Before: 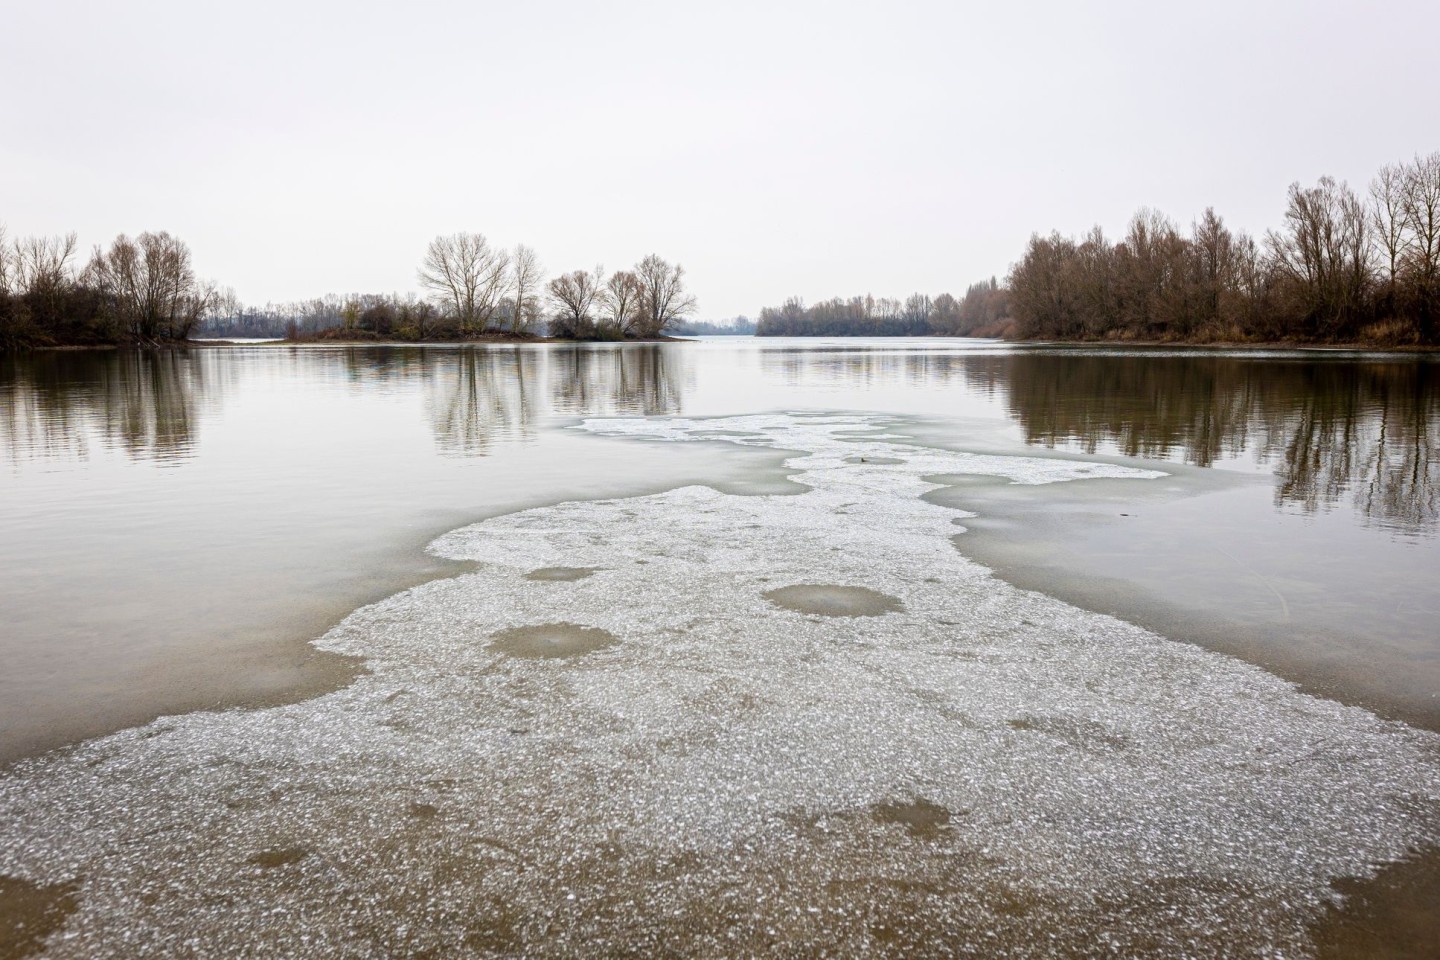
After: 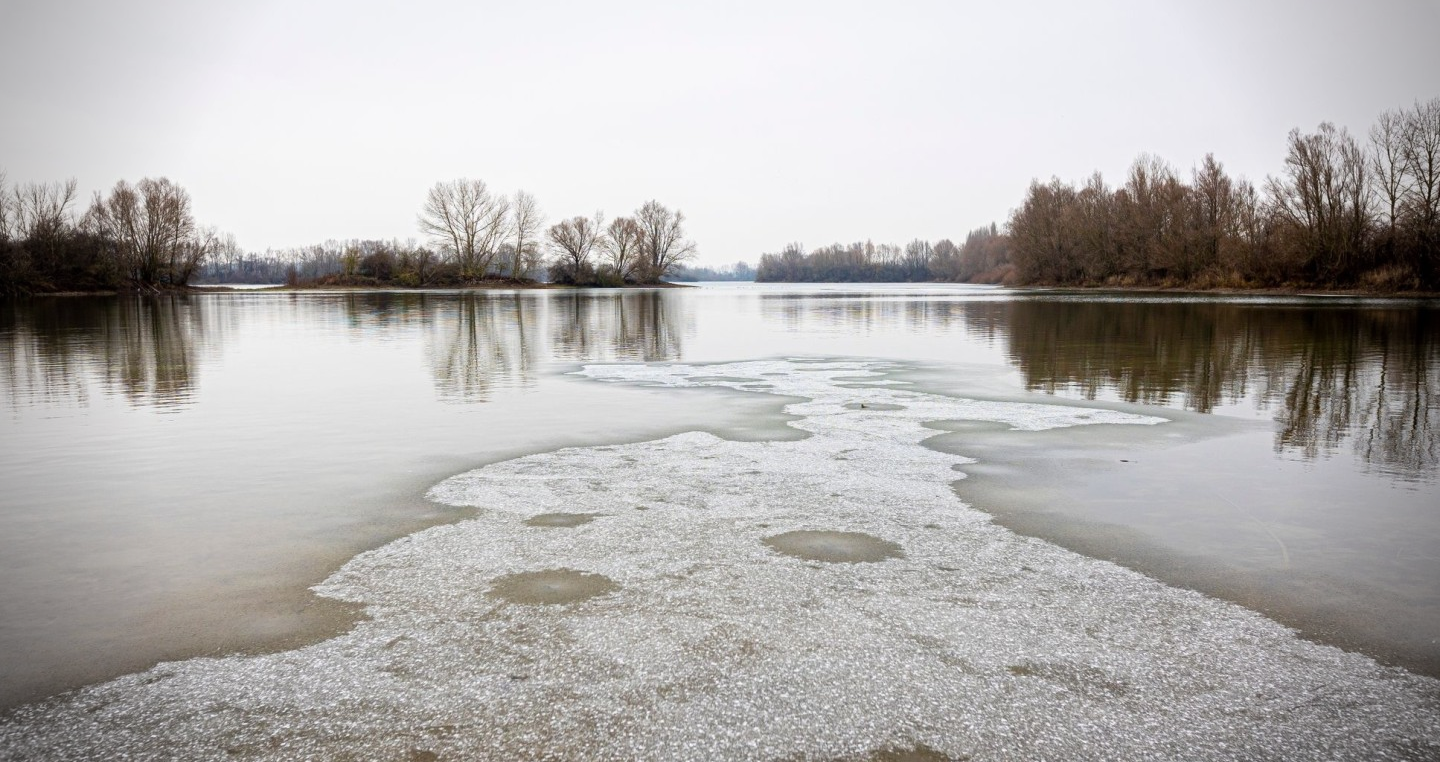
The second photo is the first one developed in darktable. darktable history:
crop and rotate: top 5.667%, bottom 14.937%
vignetting: fall-off radius 31.48%, brightness -0.472
